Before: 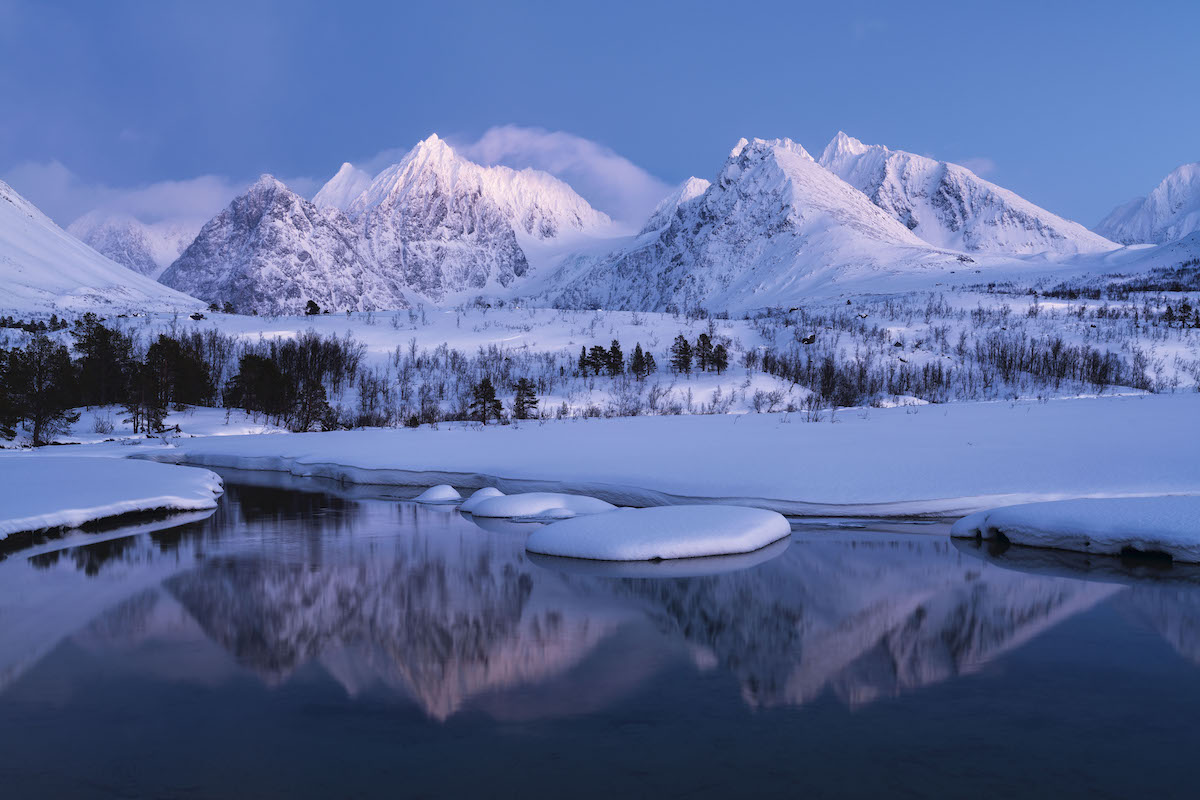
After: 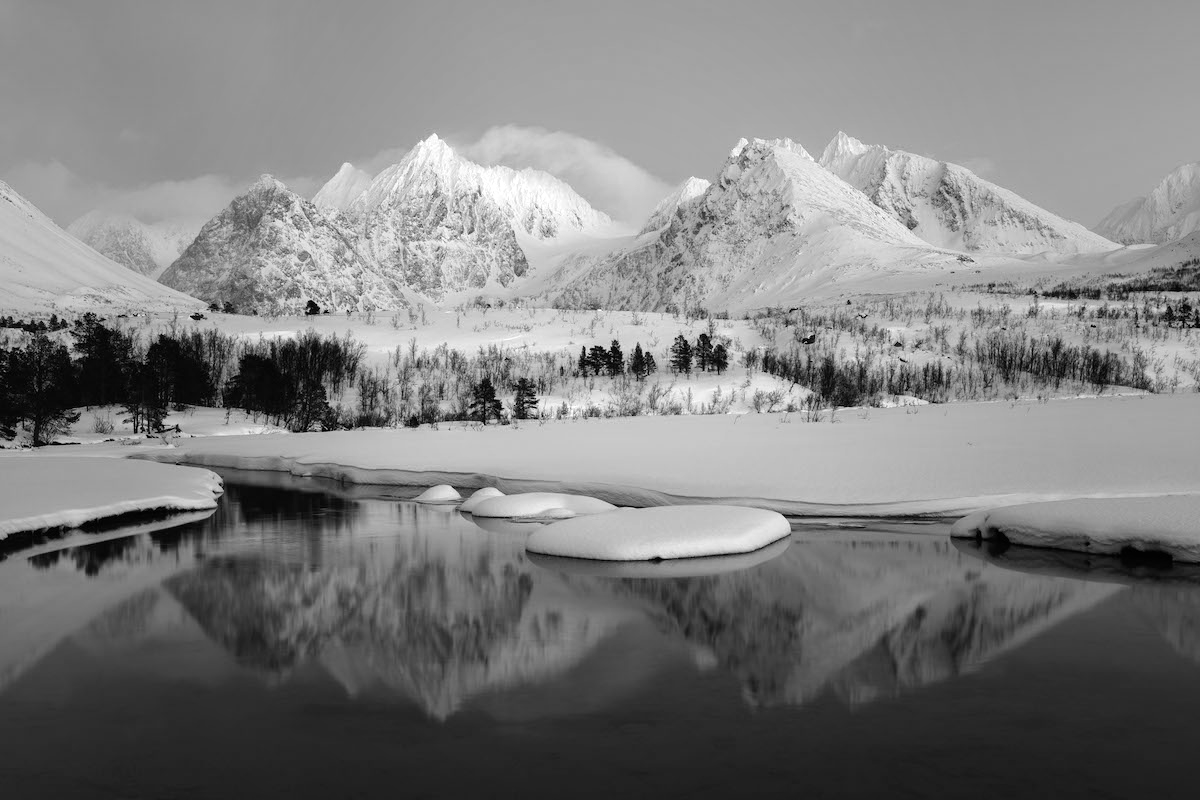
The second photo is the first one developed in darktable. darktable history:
tone equalizer: -8 EV -0.399 EV, -7 EV -0.41 EV, -6 EV -0.307 EV, -5 EV -0.248 EV, -3 EV 0.237 EV, -2 EV 0.355 EV, -1 EV 0.381 EV, +0 EV 0.435 EV, smoothing diameter 2.03%, edges refinement/feathering 24.16, mask exposure compensation -1.57 EV, filter diffusion 5
vignetting: fall-off start 16.87%, fall-off radius 100.46%, brightness -0.267, width/height ratio 0.72, dithering 16-bit output
color calibration: output gray [0.18, 0.41, 0.41, 0], illuminant same as pipeline (D50), adaptation none (bypass), x 0.333, y 0.334, temperature 5015.27 K
